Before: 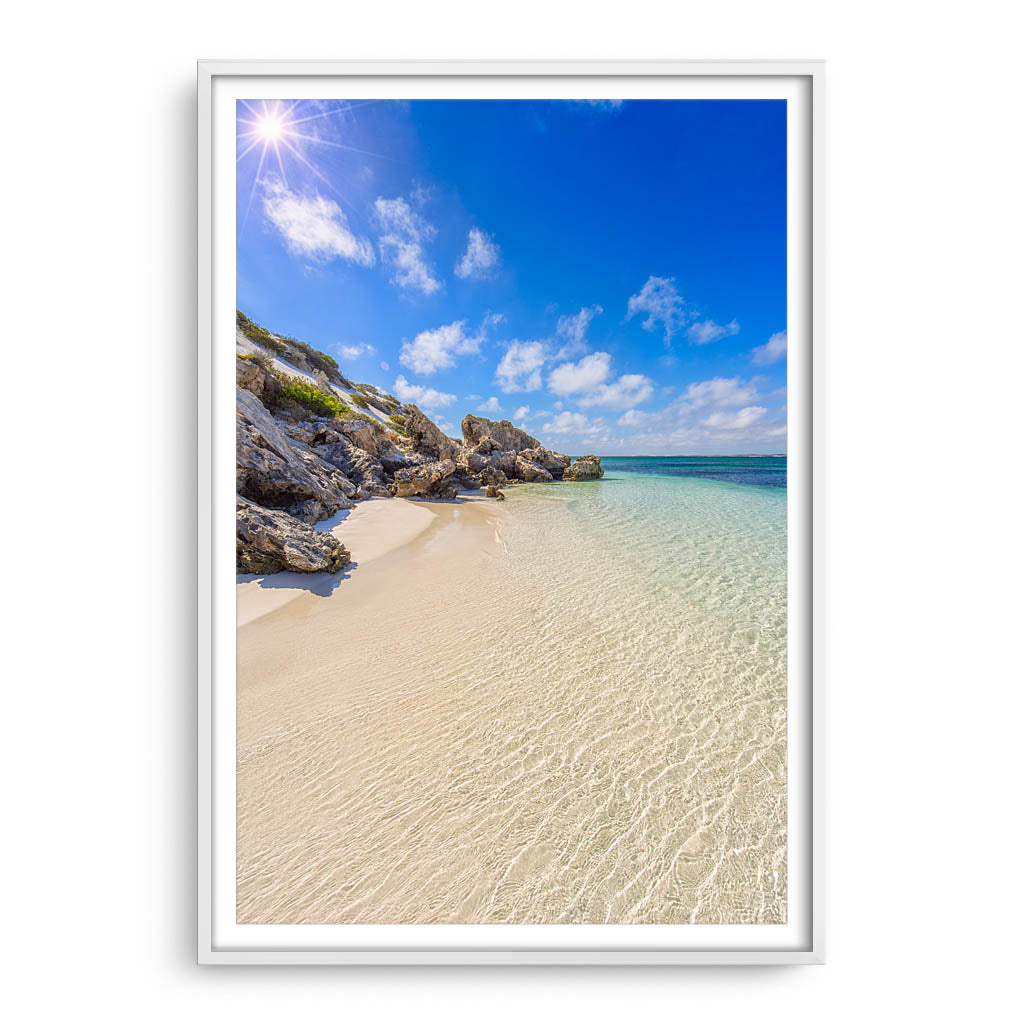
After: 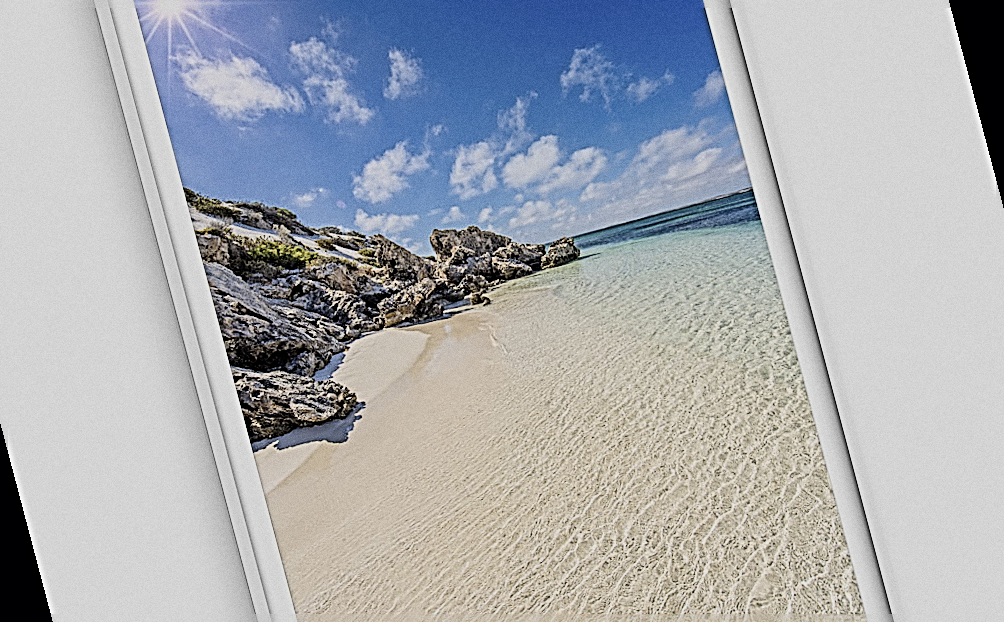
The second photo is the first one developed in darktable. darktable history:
rotate and perspective: rotation -14.8°, crop left 0.1, crop right 0.903, crop top 0.25, crop bottom 0.748
color contrast: green-magenta contrast 0.8, blue-yellow contrast 1.1, unbound 0
filmic rgb: black relative exposure -7.15 EV, white relative exposure 5.36 EV, hardness 3.02, color science v6 (2022)
sharpen: radius 3.158, amount 1.731
grain: coarseness 0.47 ISO
contrast brightness saturation: contrast 0.1, saturation -0.36
